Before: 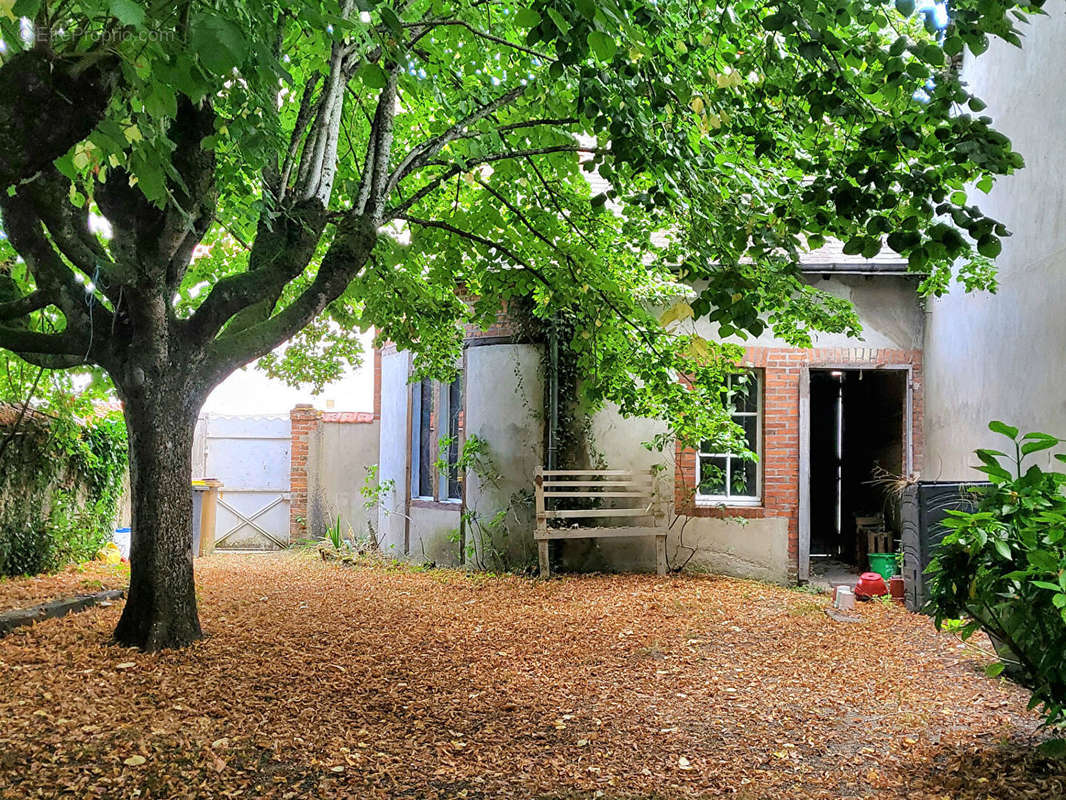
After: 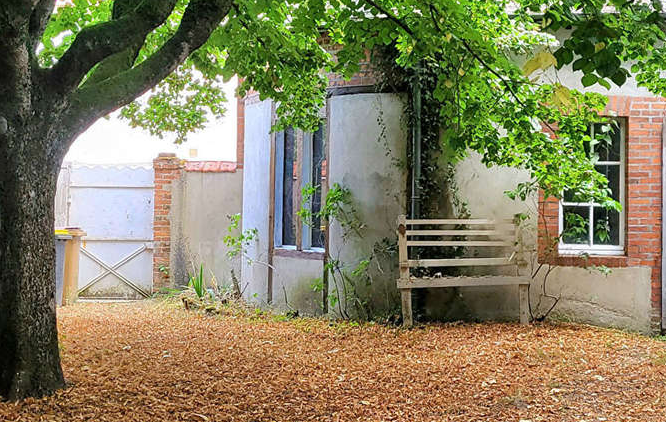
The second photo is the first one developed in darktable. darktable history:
crop: left 12.932%, top 31.491%, right 24.501%, bottom 15.723%
